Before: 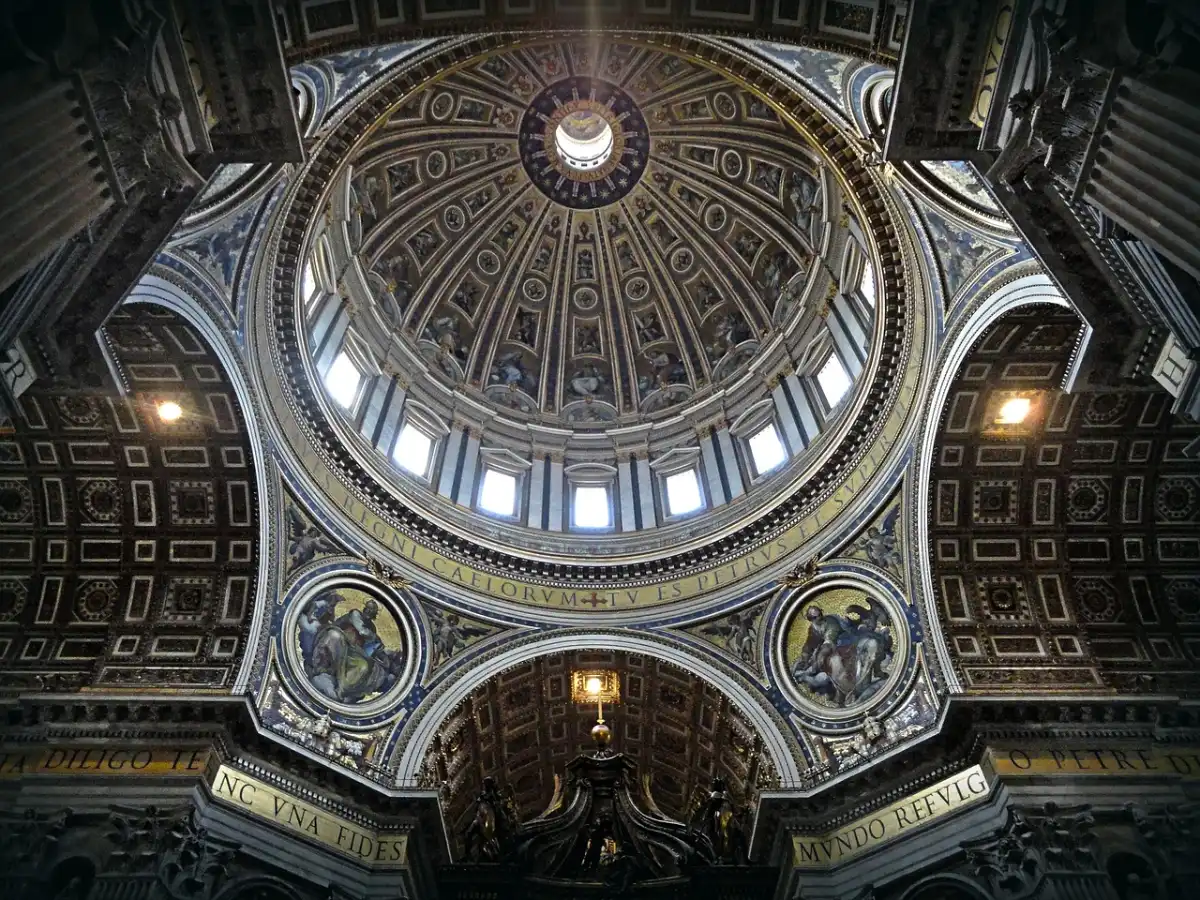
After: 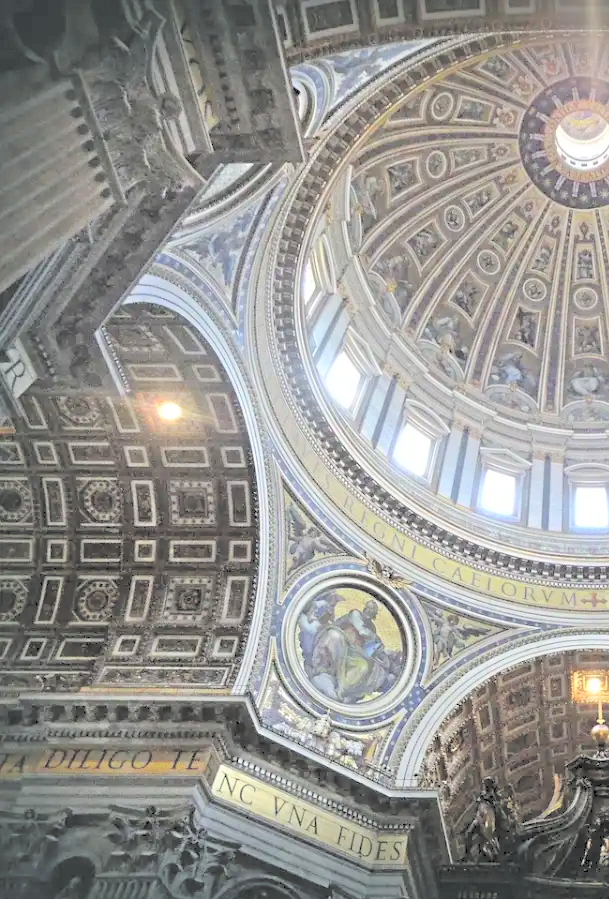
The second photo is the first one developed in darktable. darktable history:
crop and rotate: left 0.057%, top 0%, right 49.158%
contrast brightness saturation: brightness 0.987
